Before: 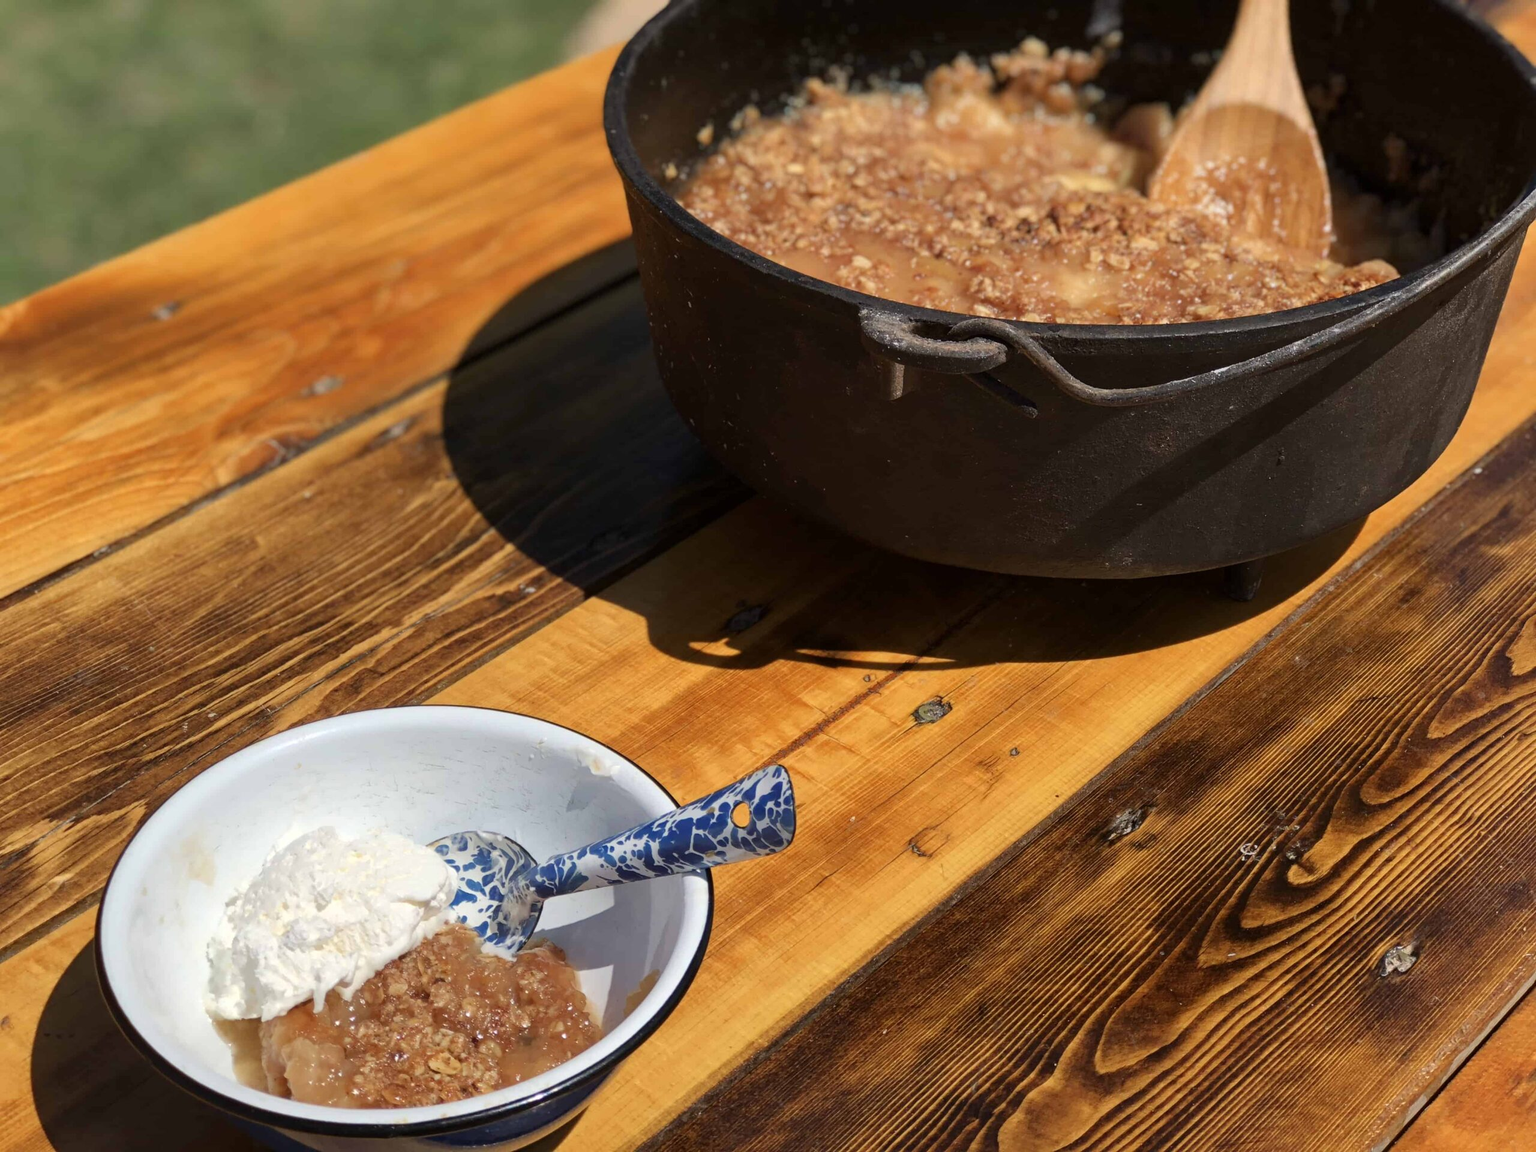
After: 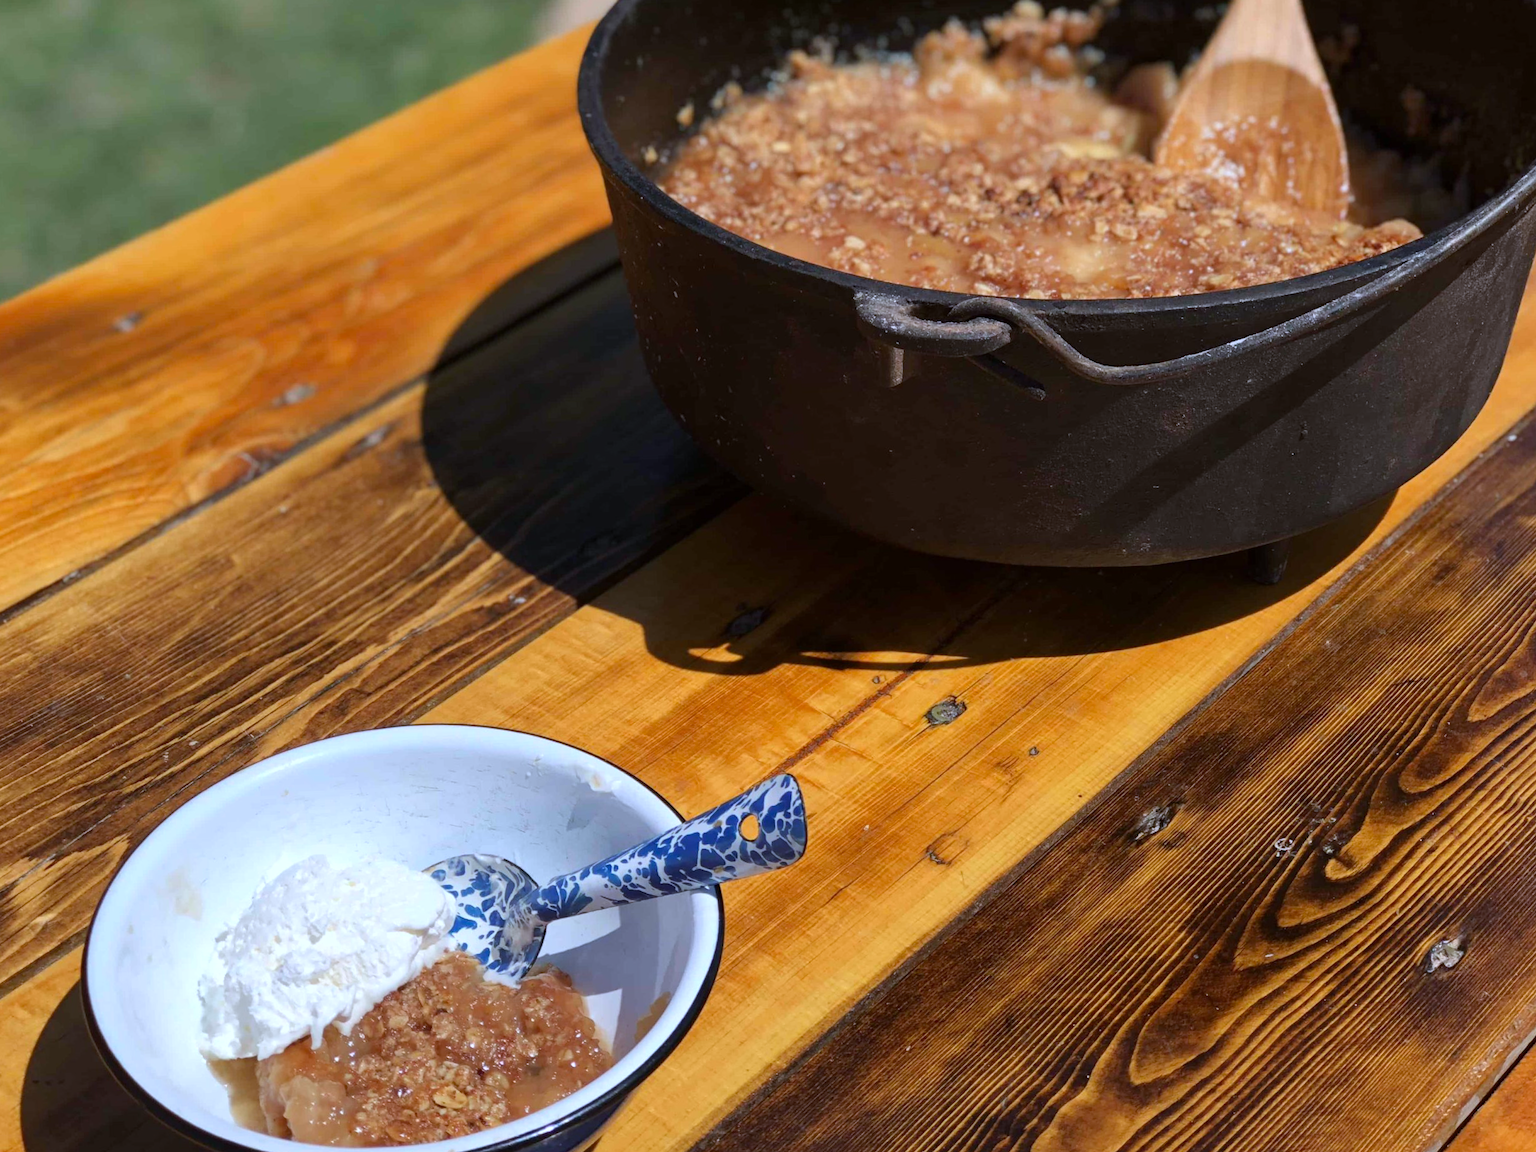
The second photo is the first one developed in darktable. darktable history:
rotate and perspective: rotation -2.12°, lens shift (vertical) 0.009, lens shift (horizontal) -0.008, automatic cropping original format, crop left 0.036, crop right 0.964, crop top 0.05, crop bottom 0.959
white balance: red 0.948, green 1.02, blue 1.176
